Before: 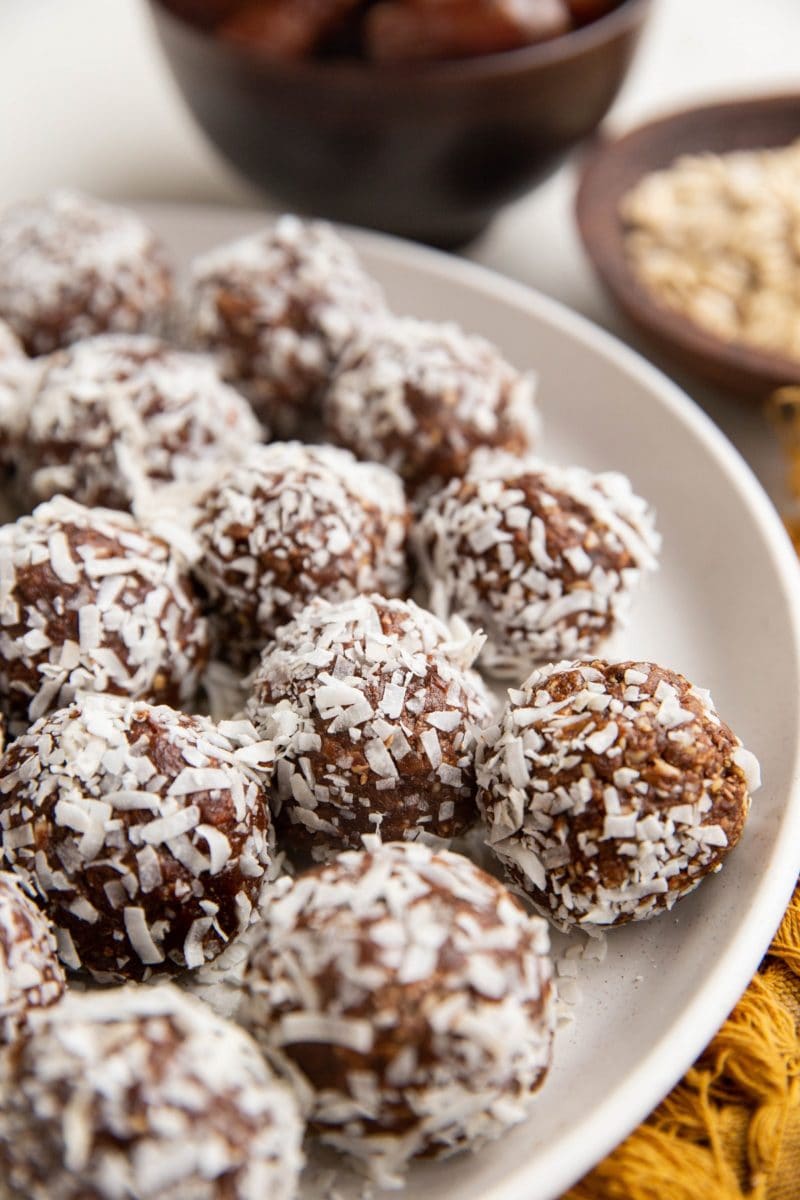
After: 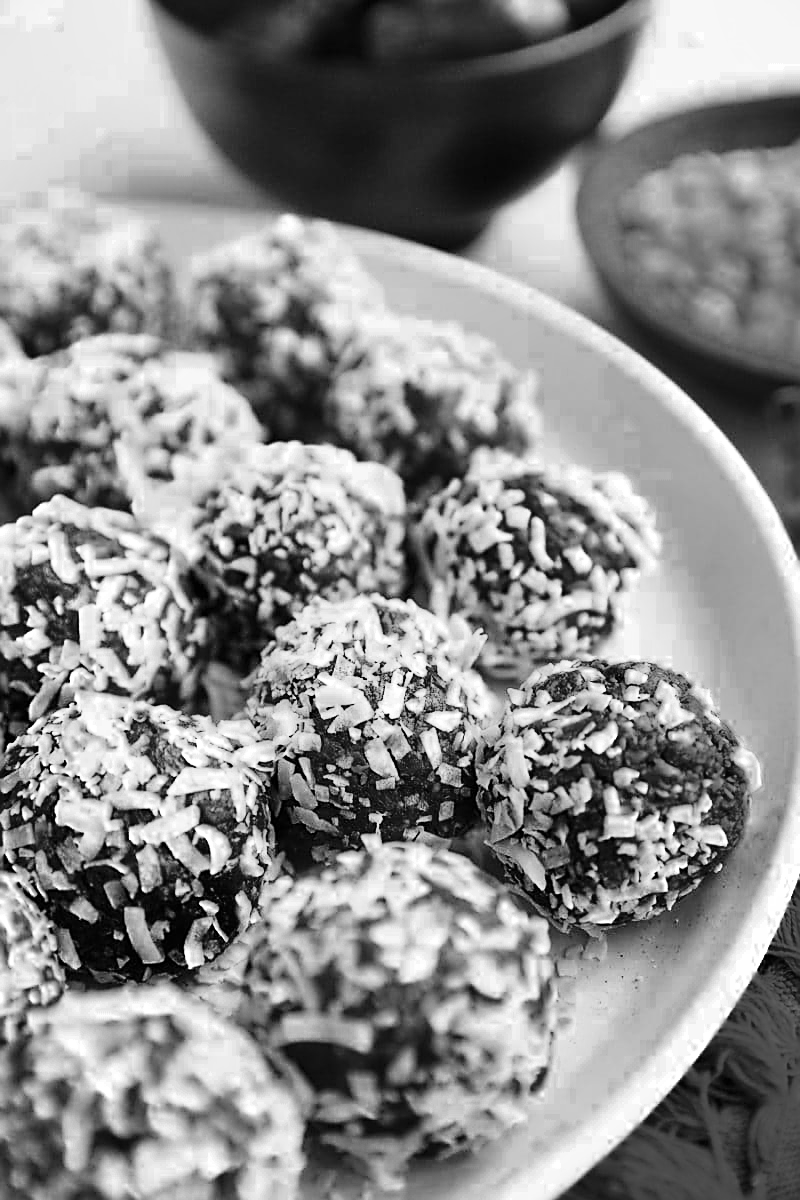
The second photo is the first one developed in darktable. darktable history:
color zones: curves: ch0 [(0.287, 0.048) (0.493, 0.484) (0.737, 0.816)]; ch1 [(0, 0) (0.143, 0) (0.286, 0) (0.429, 0) (0.571, 0) (0.714, 0) (0.857, 0)]
base curve: curves: ch0 [(0, 0) (0.028, 0.03) (0.105, 0.232) (0.387, 0.748) (0.754, 0.968) (1, 1)]
sharpen: radius 1.418, amount 1.261, threshold 0.692
shadows and highlights: soften with gaussian
contrast brightness saturation: contrast 0.045, saturation 0.156
